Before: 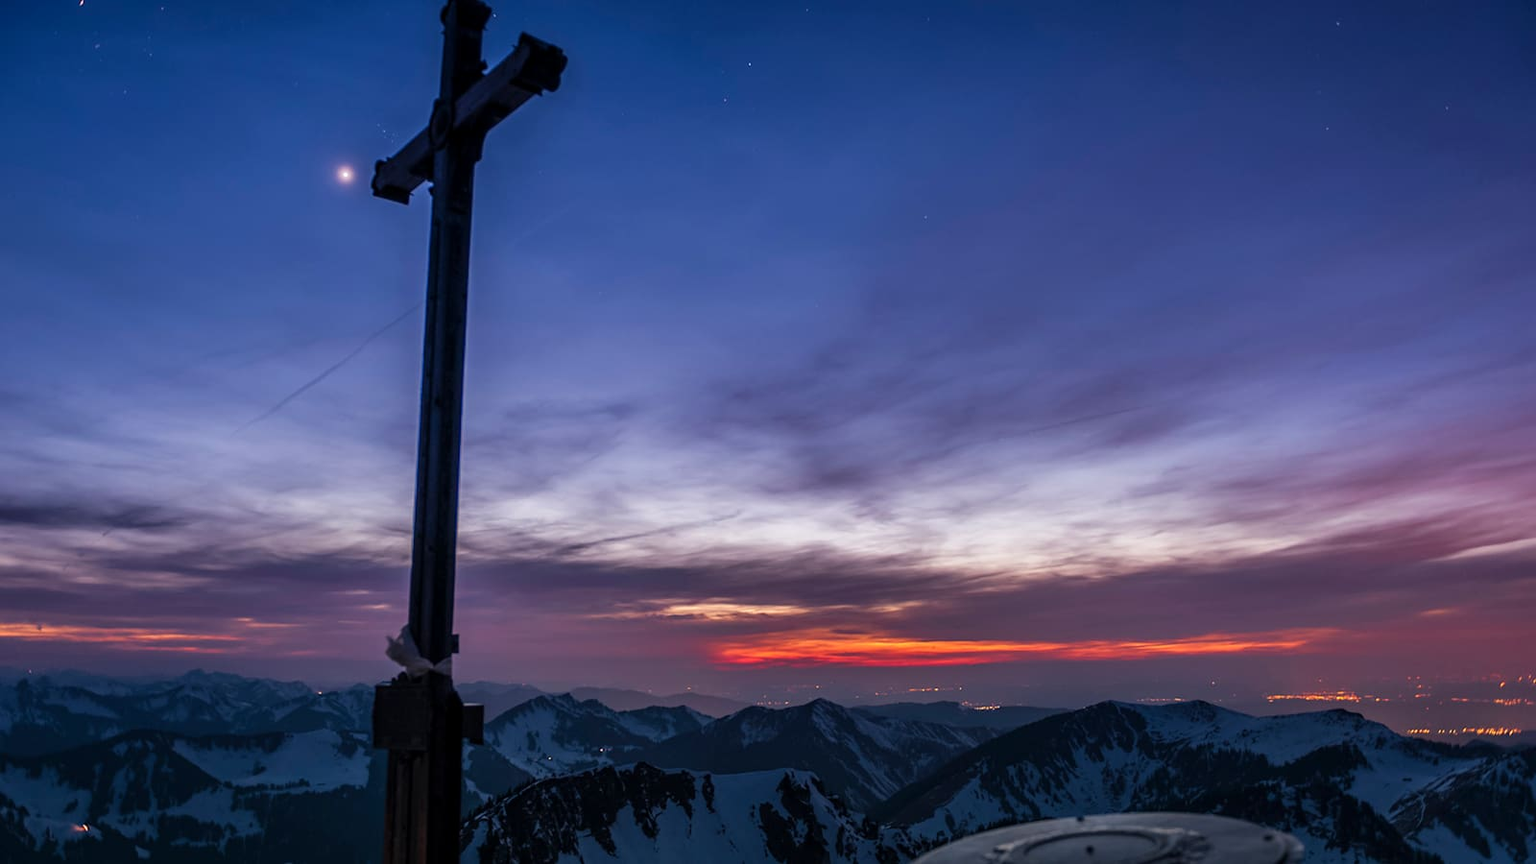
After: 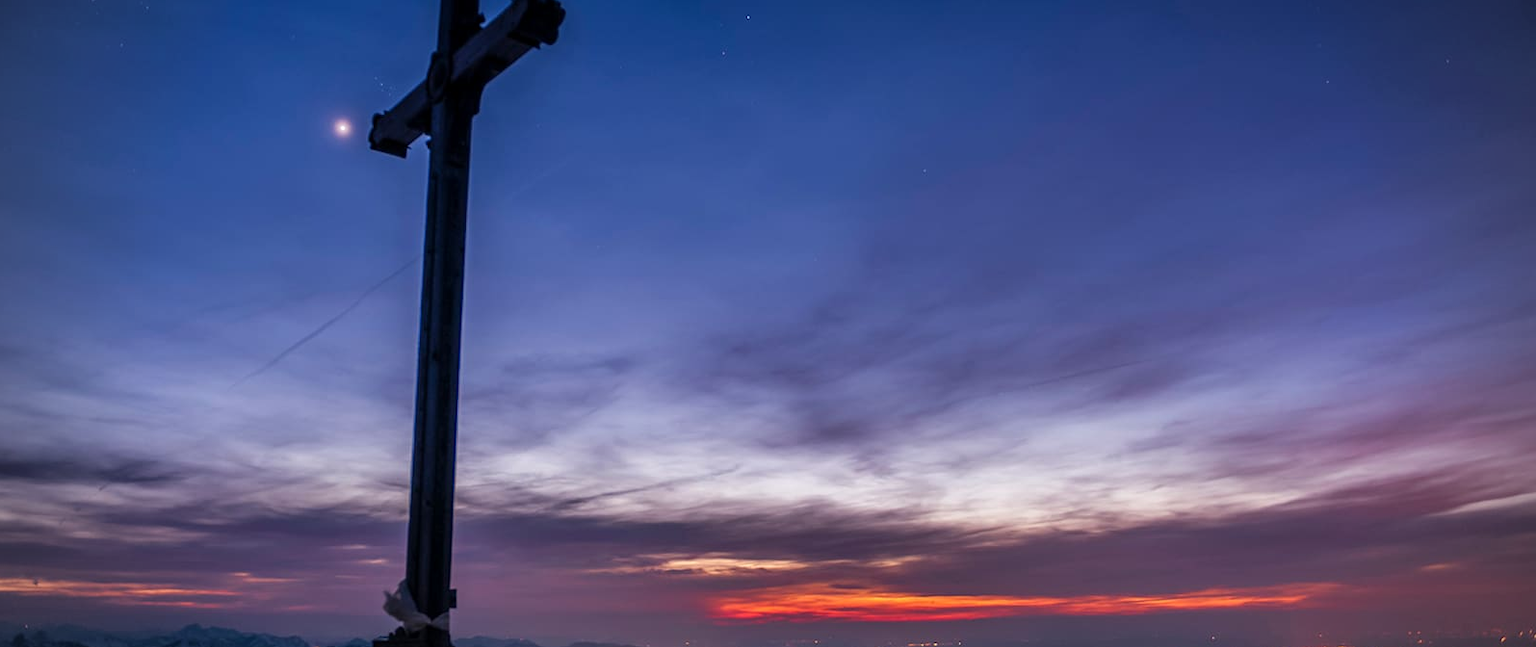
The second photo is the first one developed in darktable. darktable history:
vignetting: on, module defaults
crop: left 0.283%, top 5.517%, bottom 19.799%
